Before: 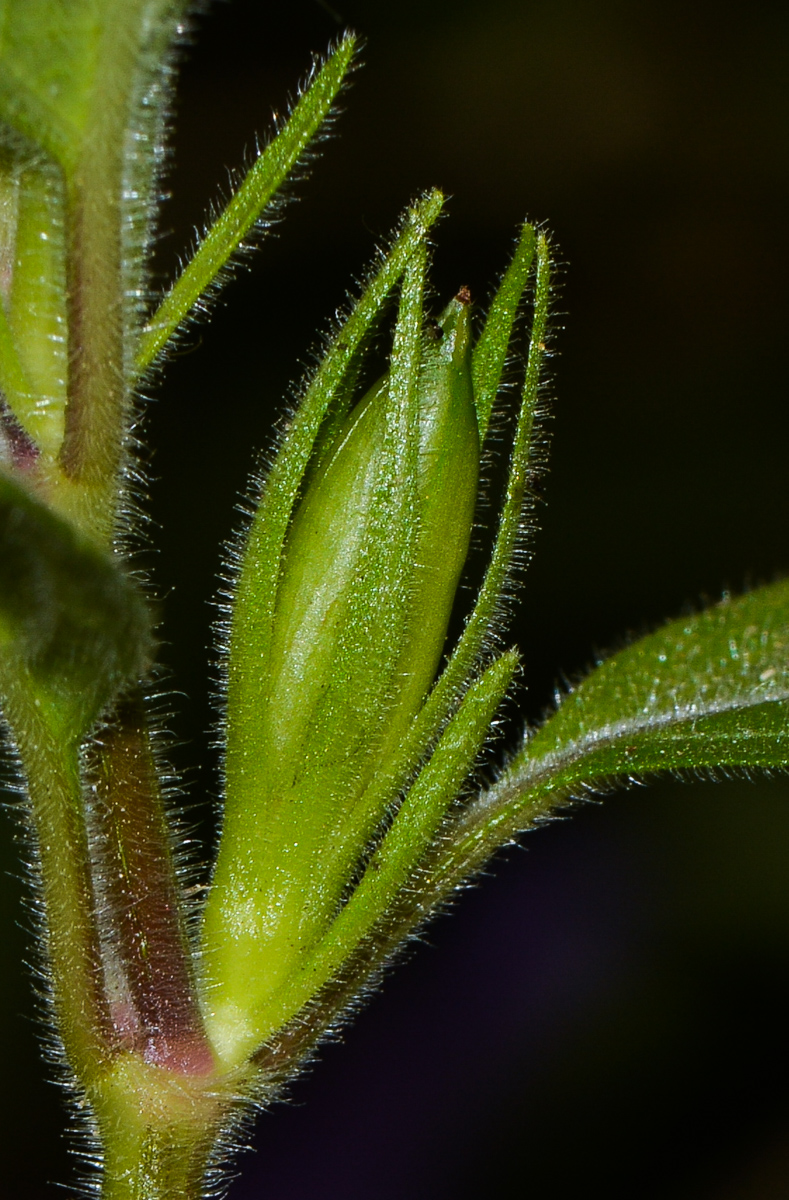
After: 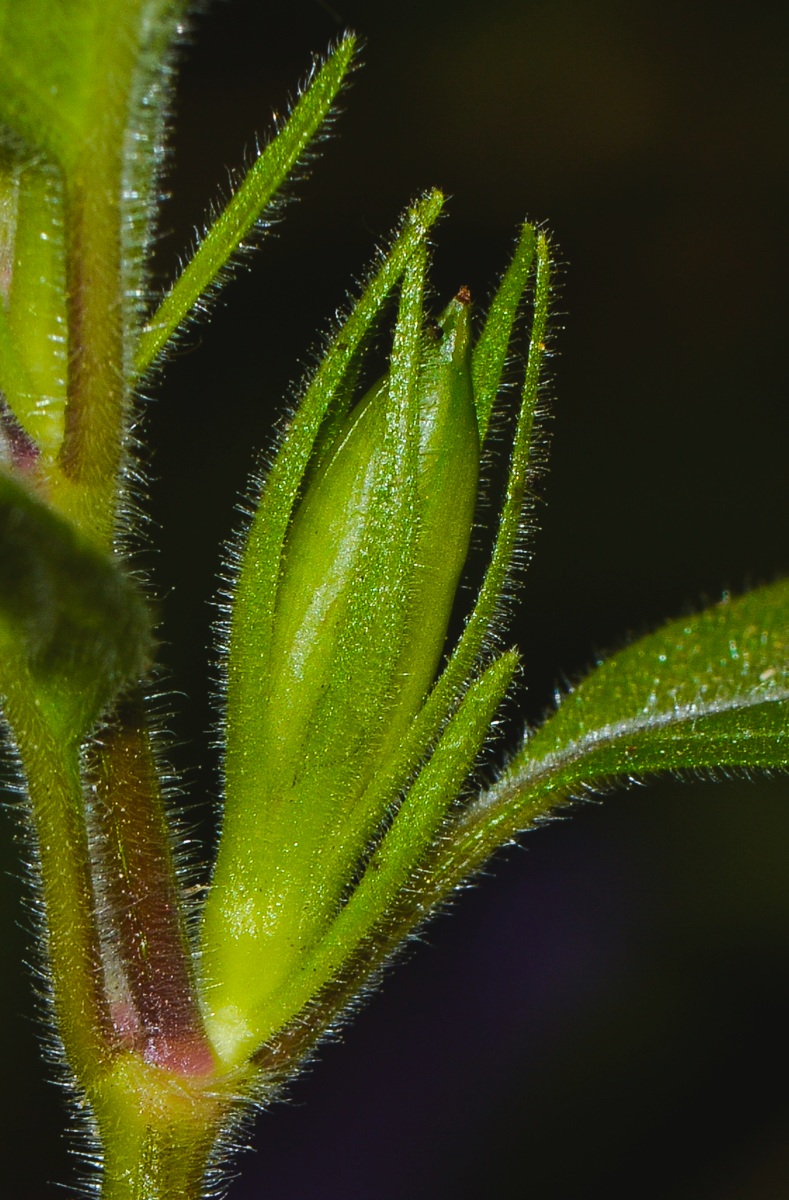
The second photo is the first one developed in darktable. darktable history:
color balance rgb: global offset › luminance 0.472%, global offset › hue 168.58°, linear chroma grading › global chroma 14.661%, perceptual saturation grading › global saturation -0.018%, perceptual saturation grading › mid-tones 11.228%, global vibrance 20%
